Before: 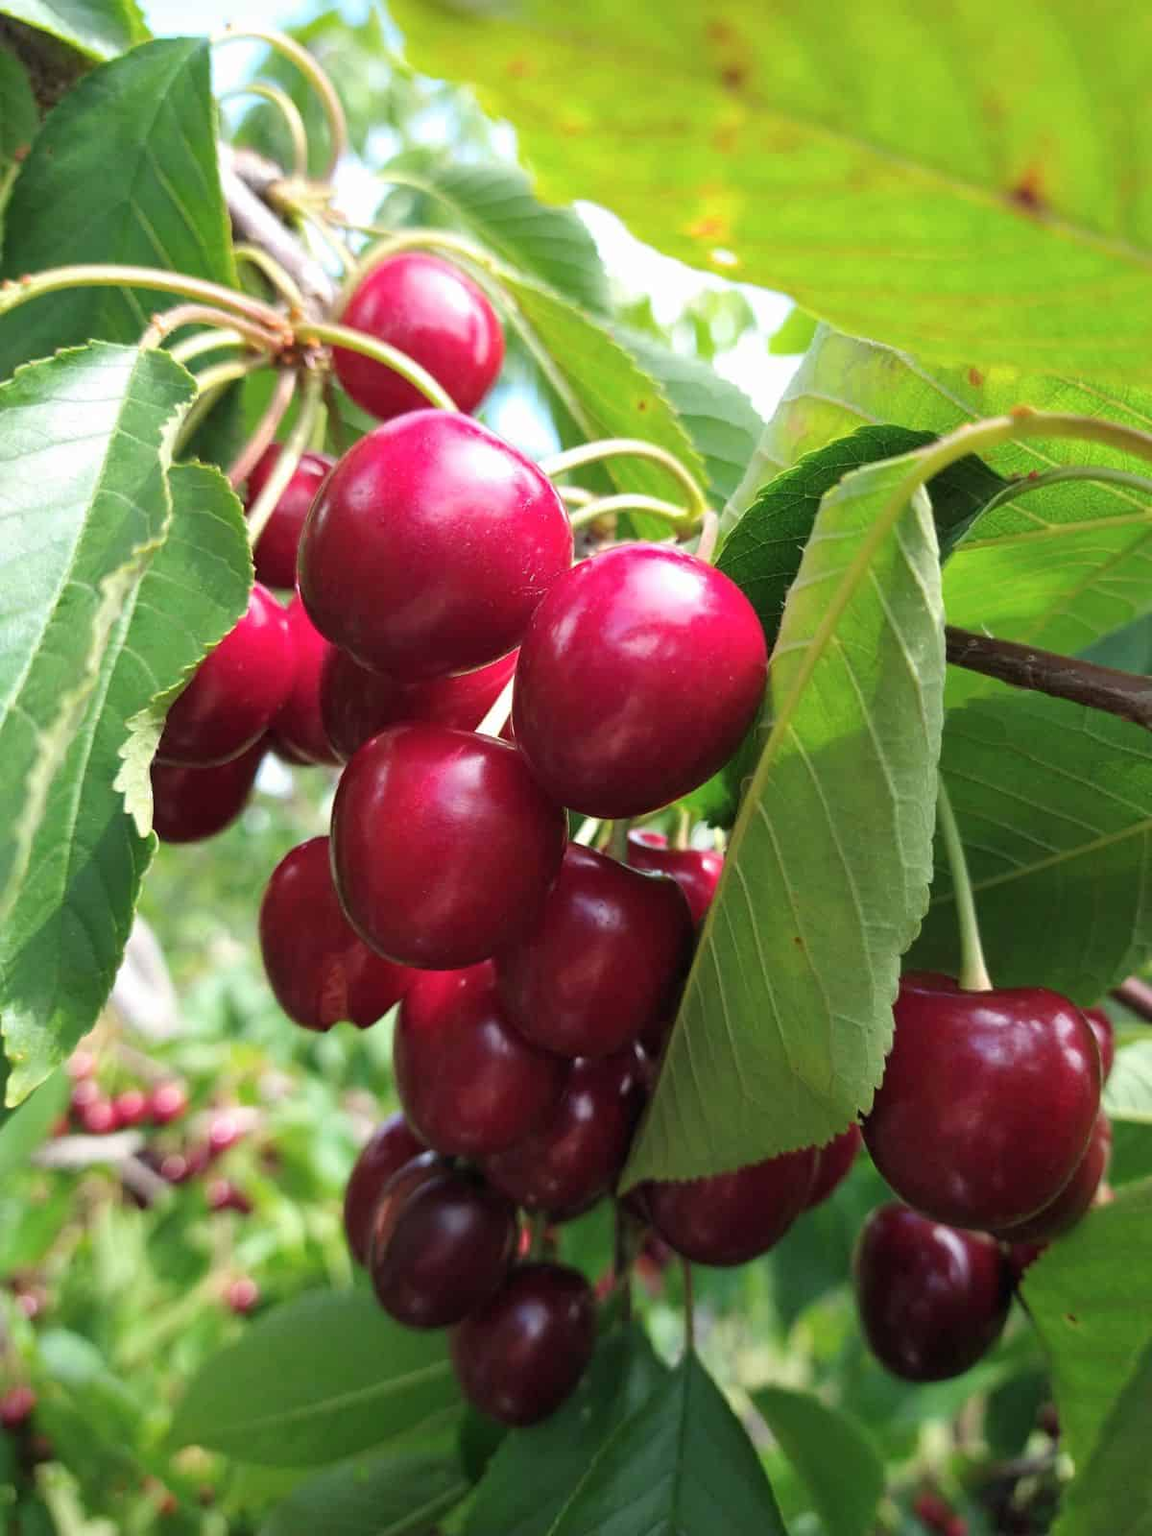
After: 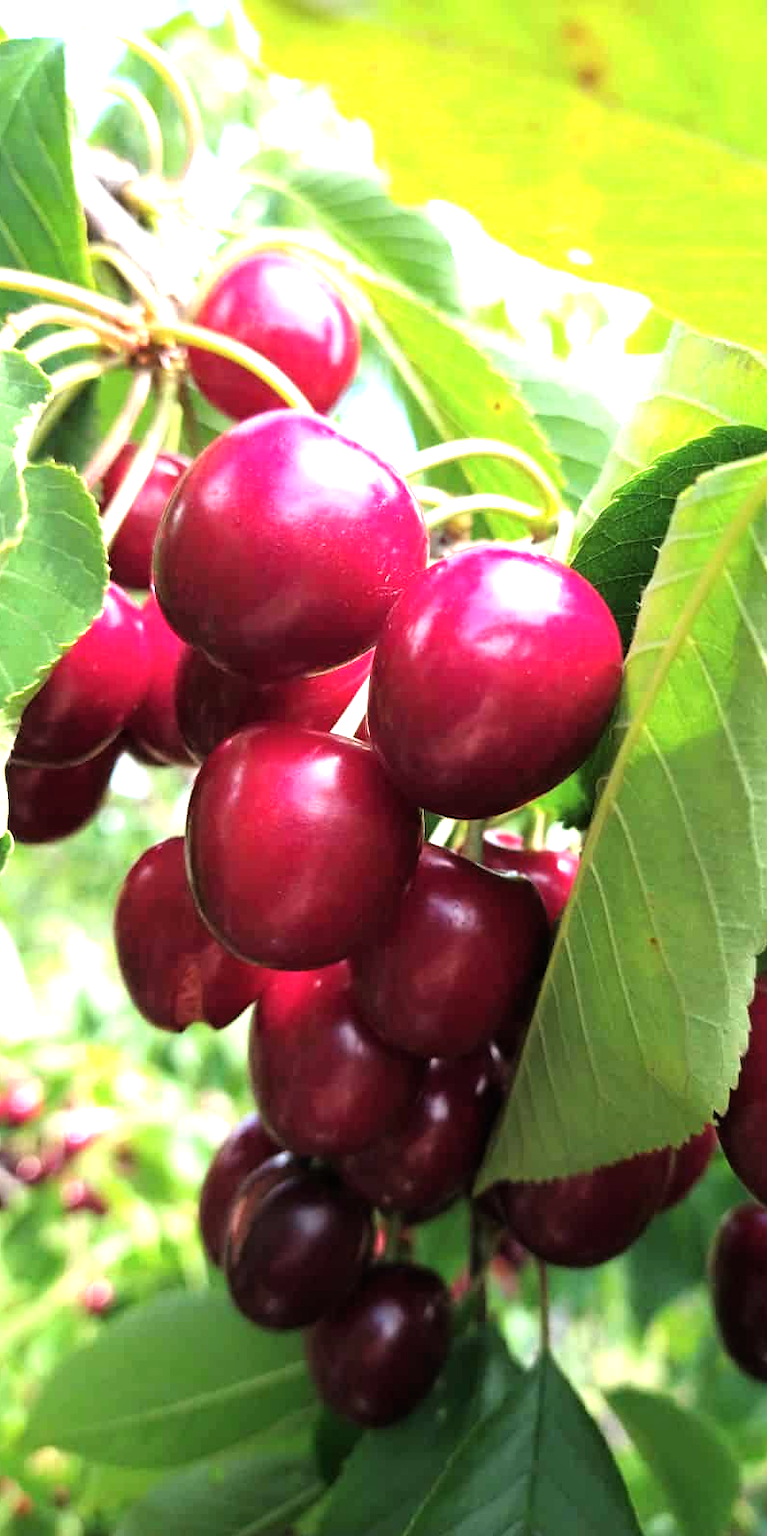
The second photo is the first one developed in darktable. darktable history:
tone equalizer: -8 EV -1.12 EV, -7 EV -1.03 EV, -6 EV -0.848 EV, -5 EV -0.568 EV, -3 EV 0.568 EV, -2 EV 0.844 EV, -1 EV 1 EV, +0 EV 1.07 EV
crop and rotate: left 12.601%, right 20.789%
